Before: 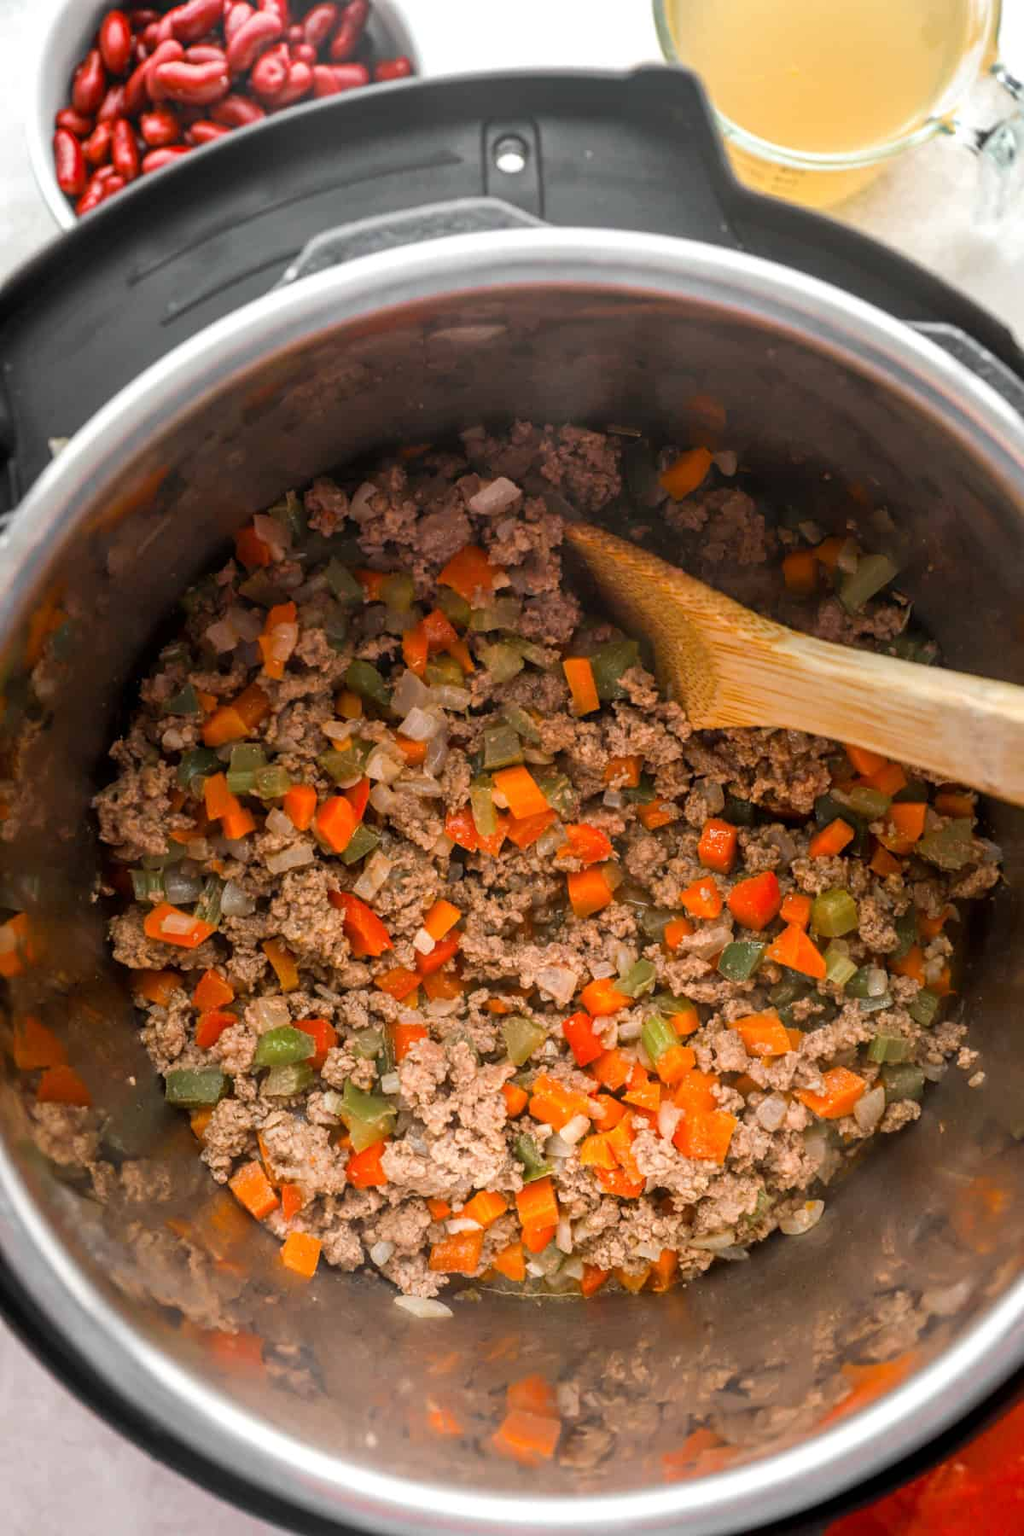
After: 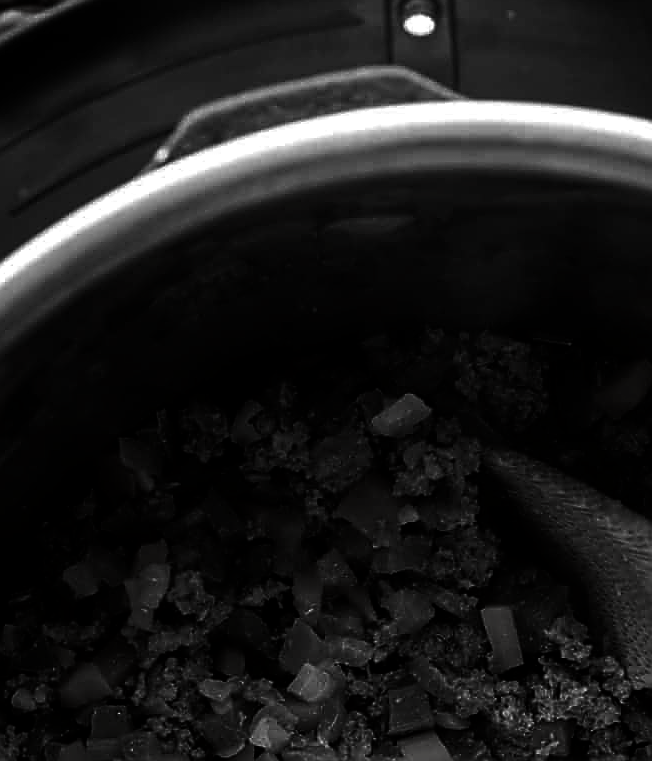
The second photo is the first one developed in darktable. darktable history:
contrast brightness saturation: contrast 0.025, brightness -0.989, saturation -0.992
crop: left 14.956%, top 9.26%, right 30.677%, bottom 48.459%
sharpen: radius 1.366, amount 1.237, threshold 0.819
